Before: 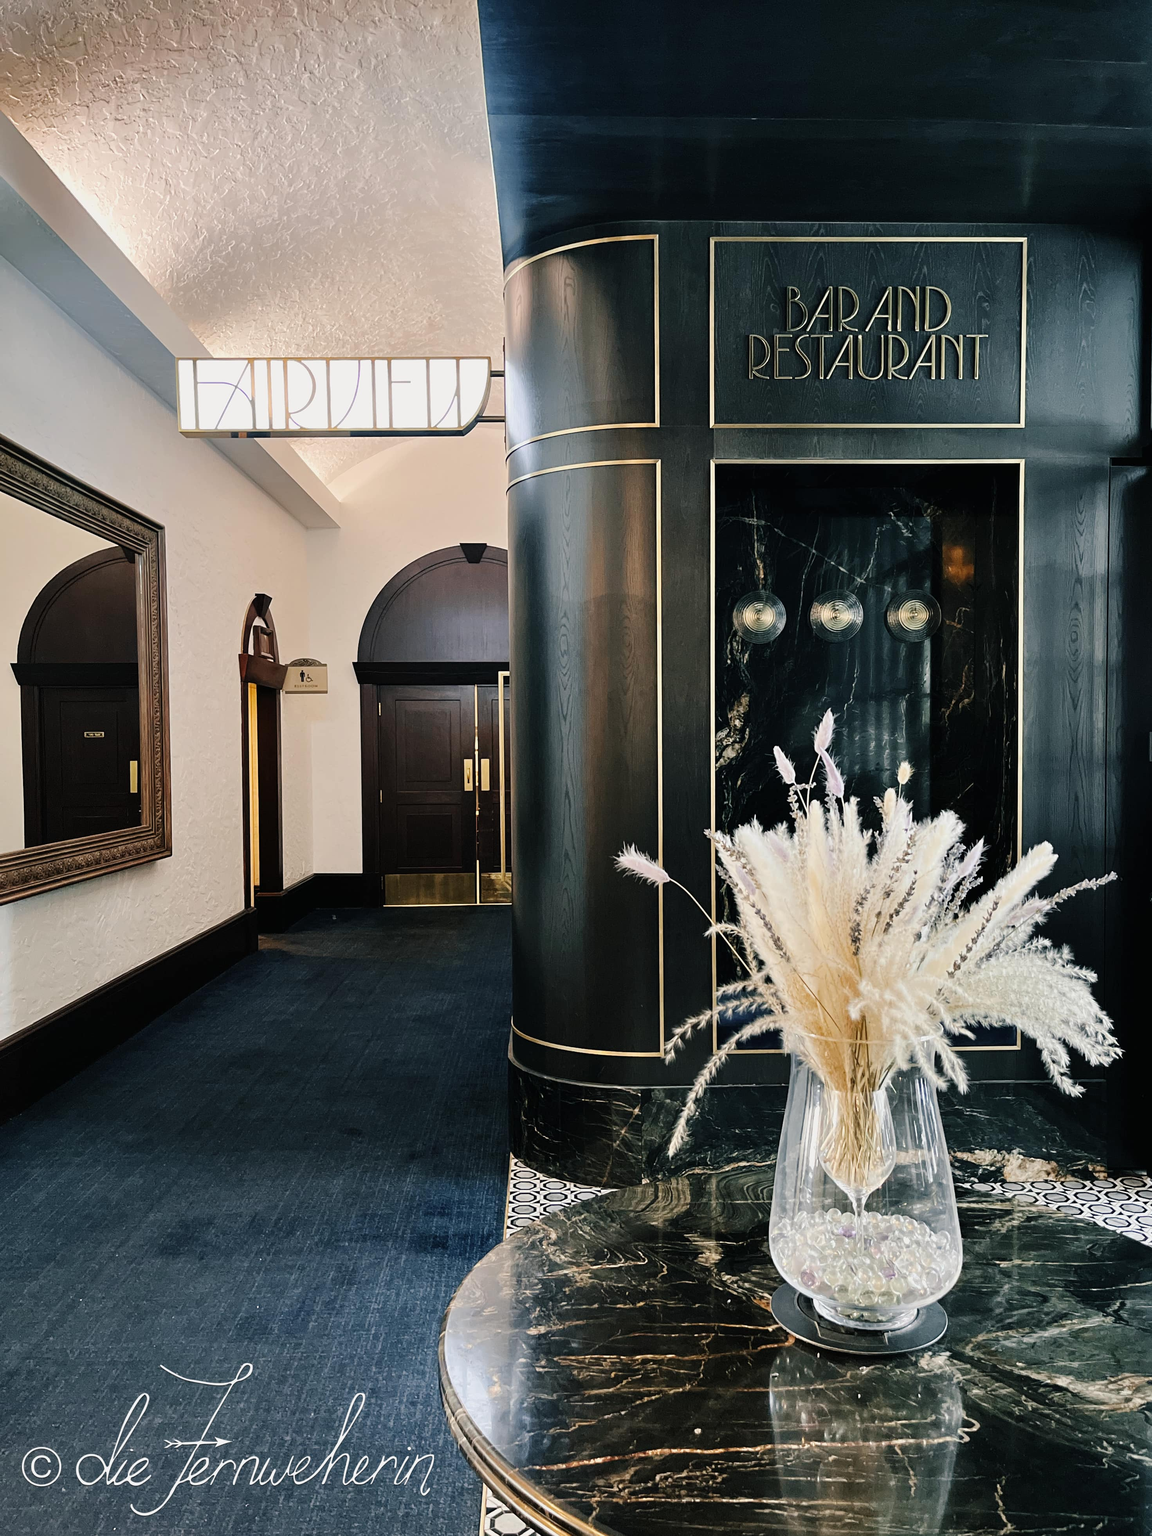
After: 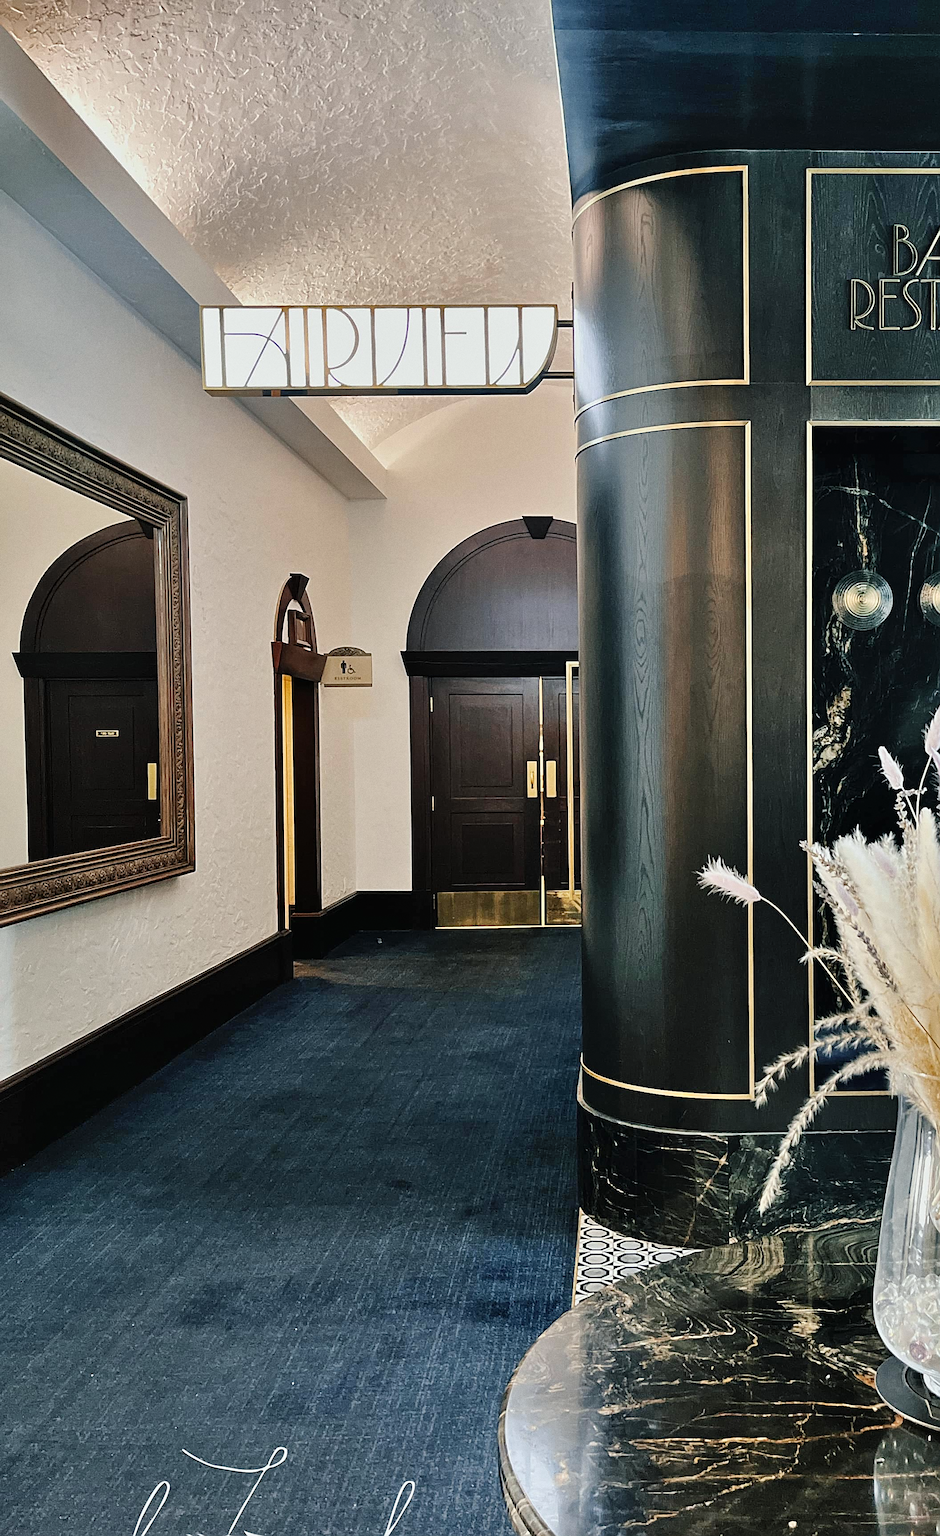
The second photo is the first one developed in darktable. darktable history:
crop: top 5.803%, right 27.864%, bottom 5.804%
grain: coarseness 0.09 ISO
sharpen: on, module defaults
white balance: red 0.978, blue 0.999
shadows and highlights: low approximation 0.01, soften with gaussian
